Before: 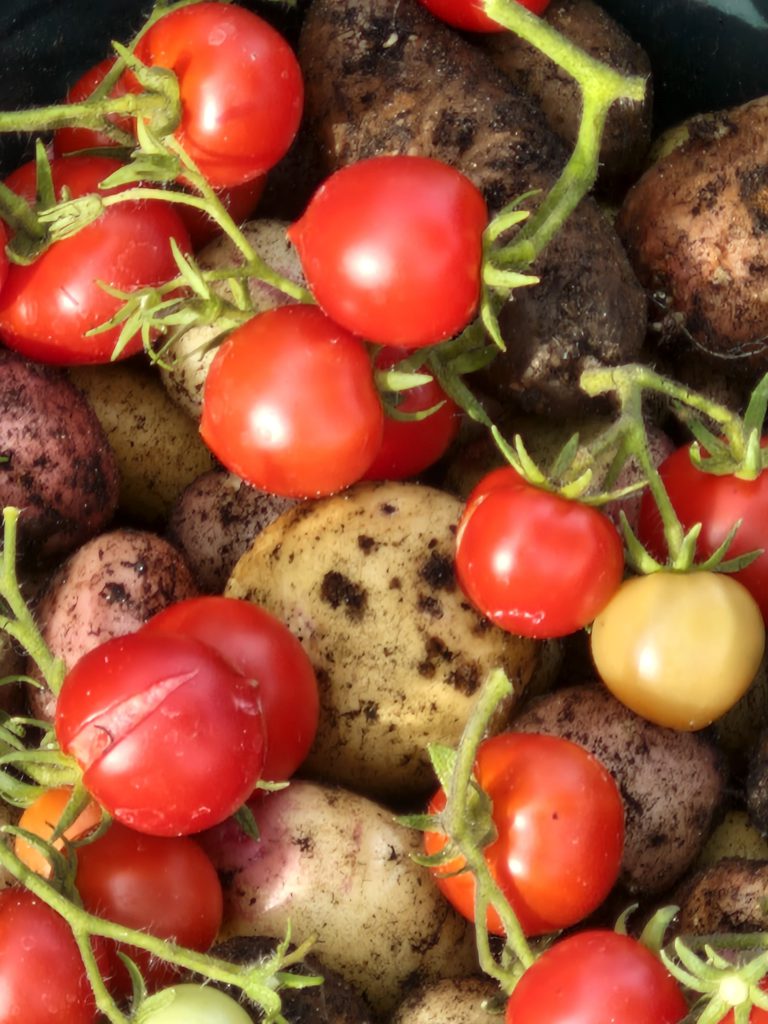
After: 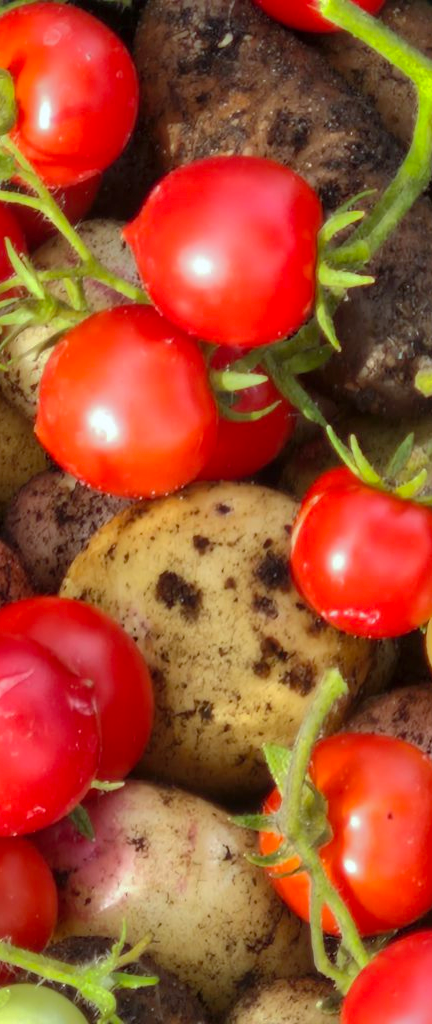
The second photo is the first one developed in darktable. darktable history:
white balance: red 0.974, blue 1.044
crop: left 21.496%, right 22.254%
shadows and highlights: shadows 40, highlights -60
